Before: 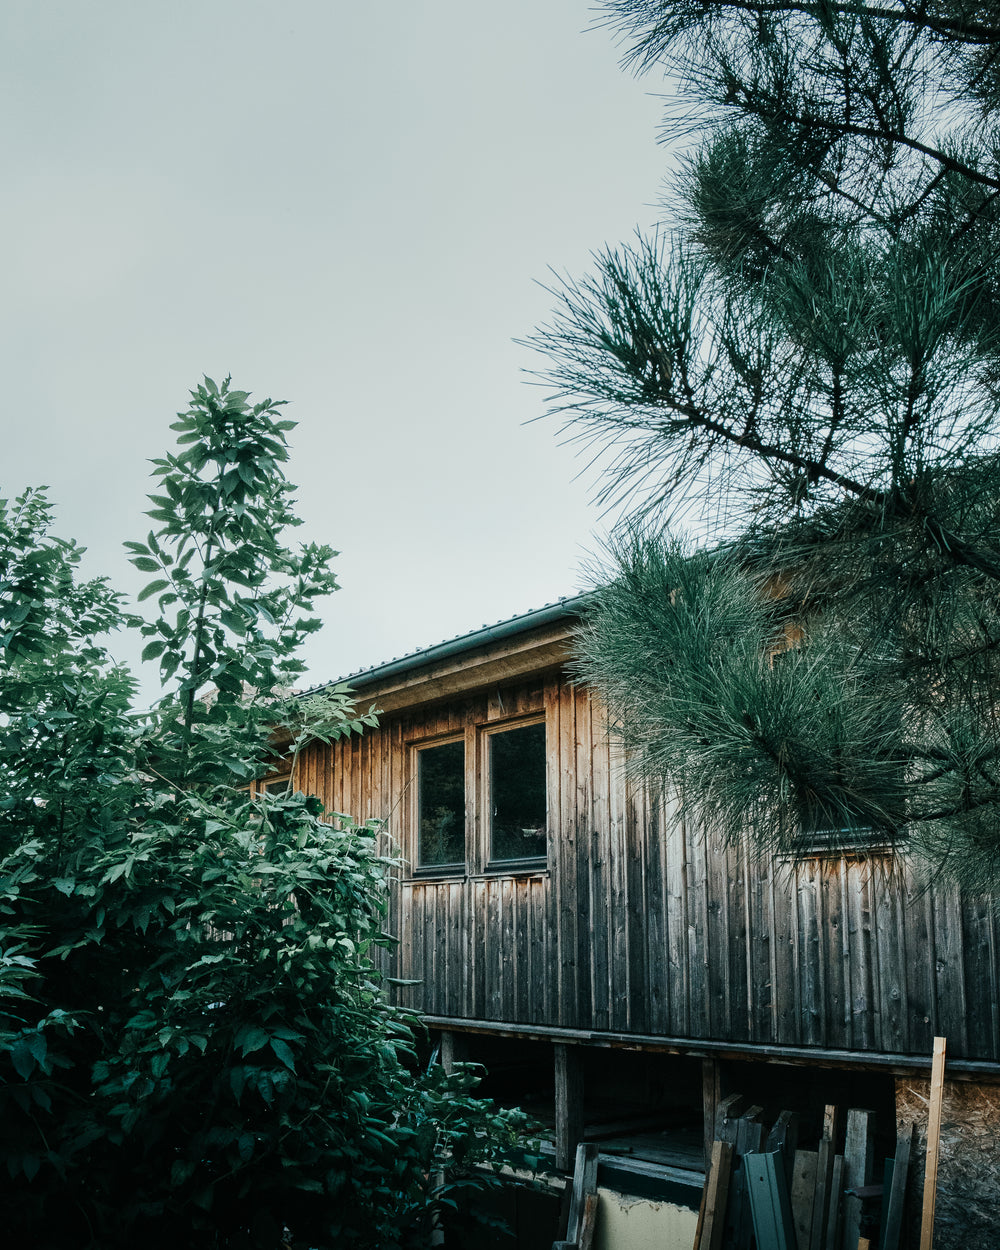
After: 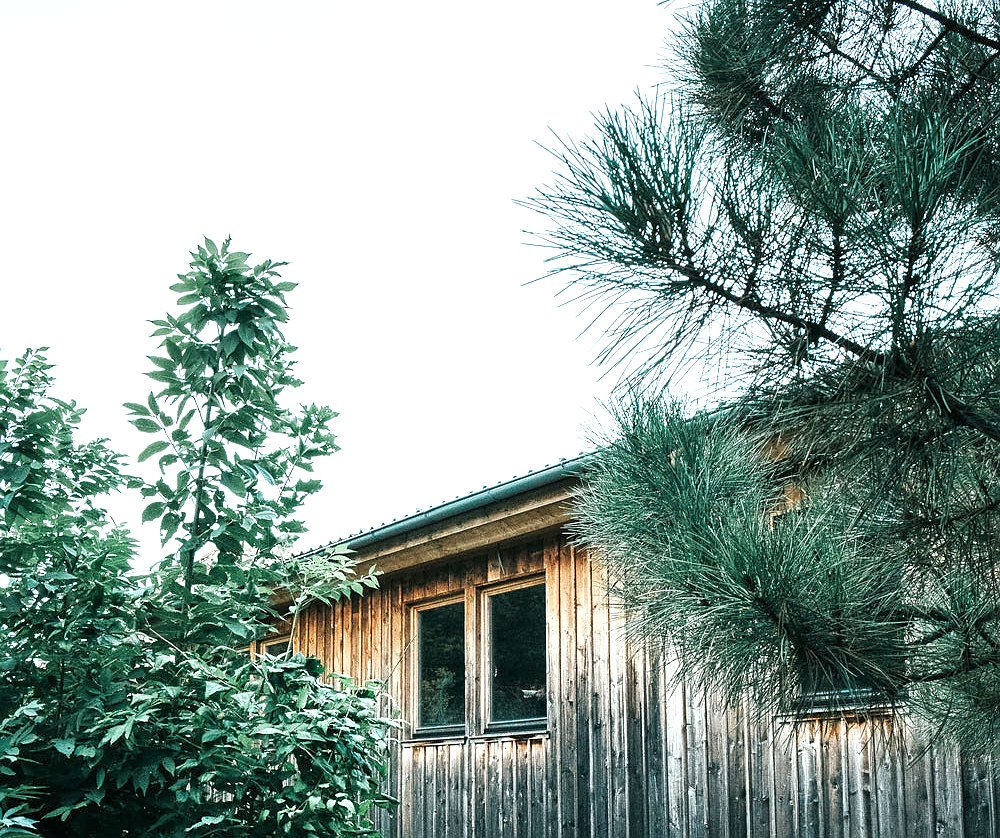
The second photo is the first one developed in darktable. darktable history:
crop: top 11.159%, bottom 21.736%
local contrast: mode bilateral grid, contrast 20, coarseness 51, detail 120%, midtone range 0.2
exposure: exposure 0.991 EV, compensate highlight preservation false
sharpen: radius 0.98, amount 0.613
